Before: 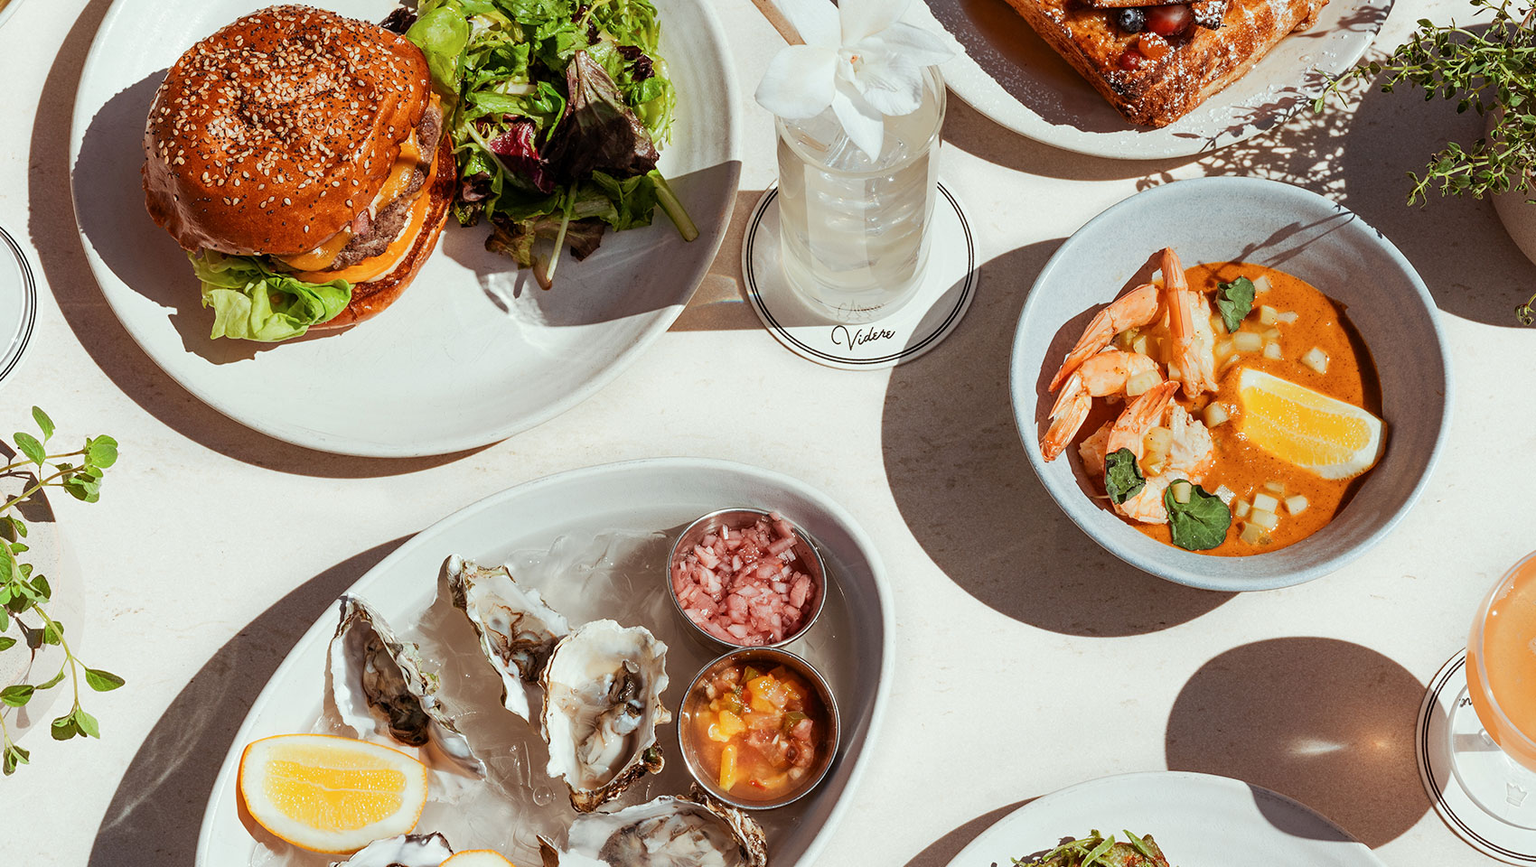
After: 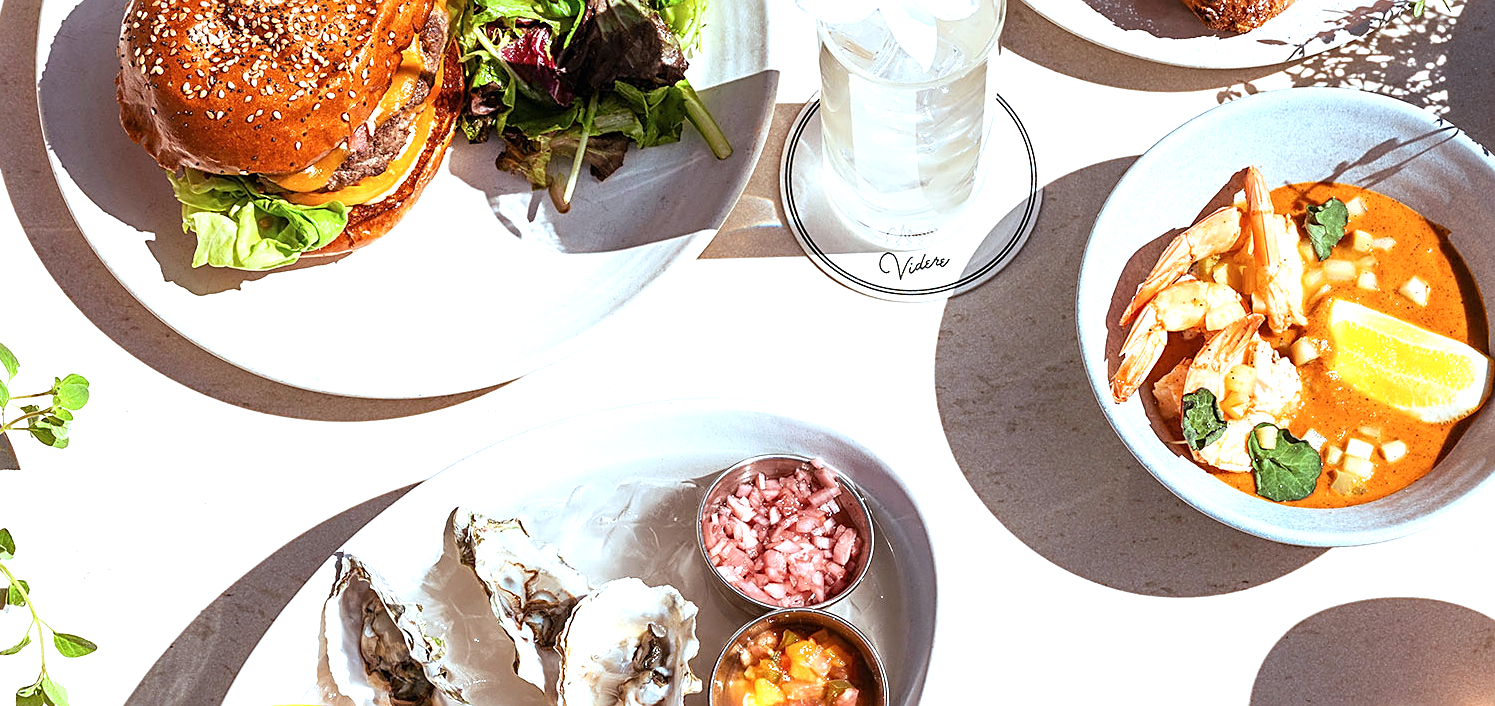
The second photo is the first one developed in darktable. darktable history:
crop and rotate: left 2.425%, top 11.305%, right 9.6%, bottom 15.08%
exposure: black level correction 0, exposure 1 EV, compensate exposure bias true, compensate highlight preservation false
white balance: red 0.931, blue 1.11
sharpen: on, module defaults
